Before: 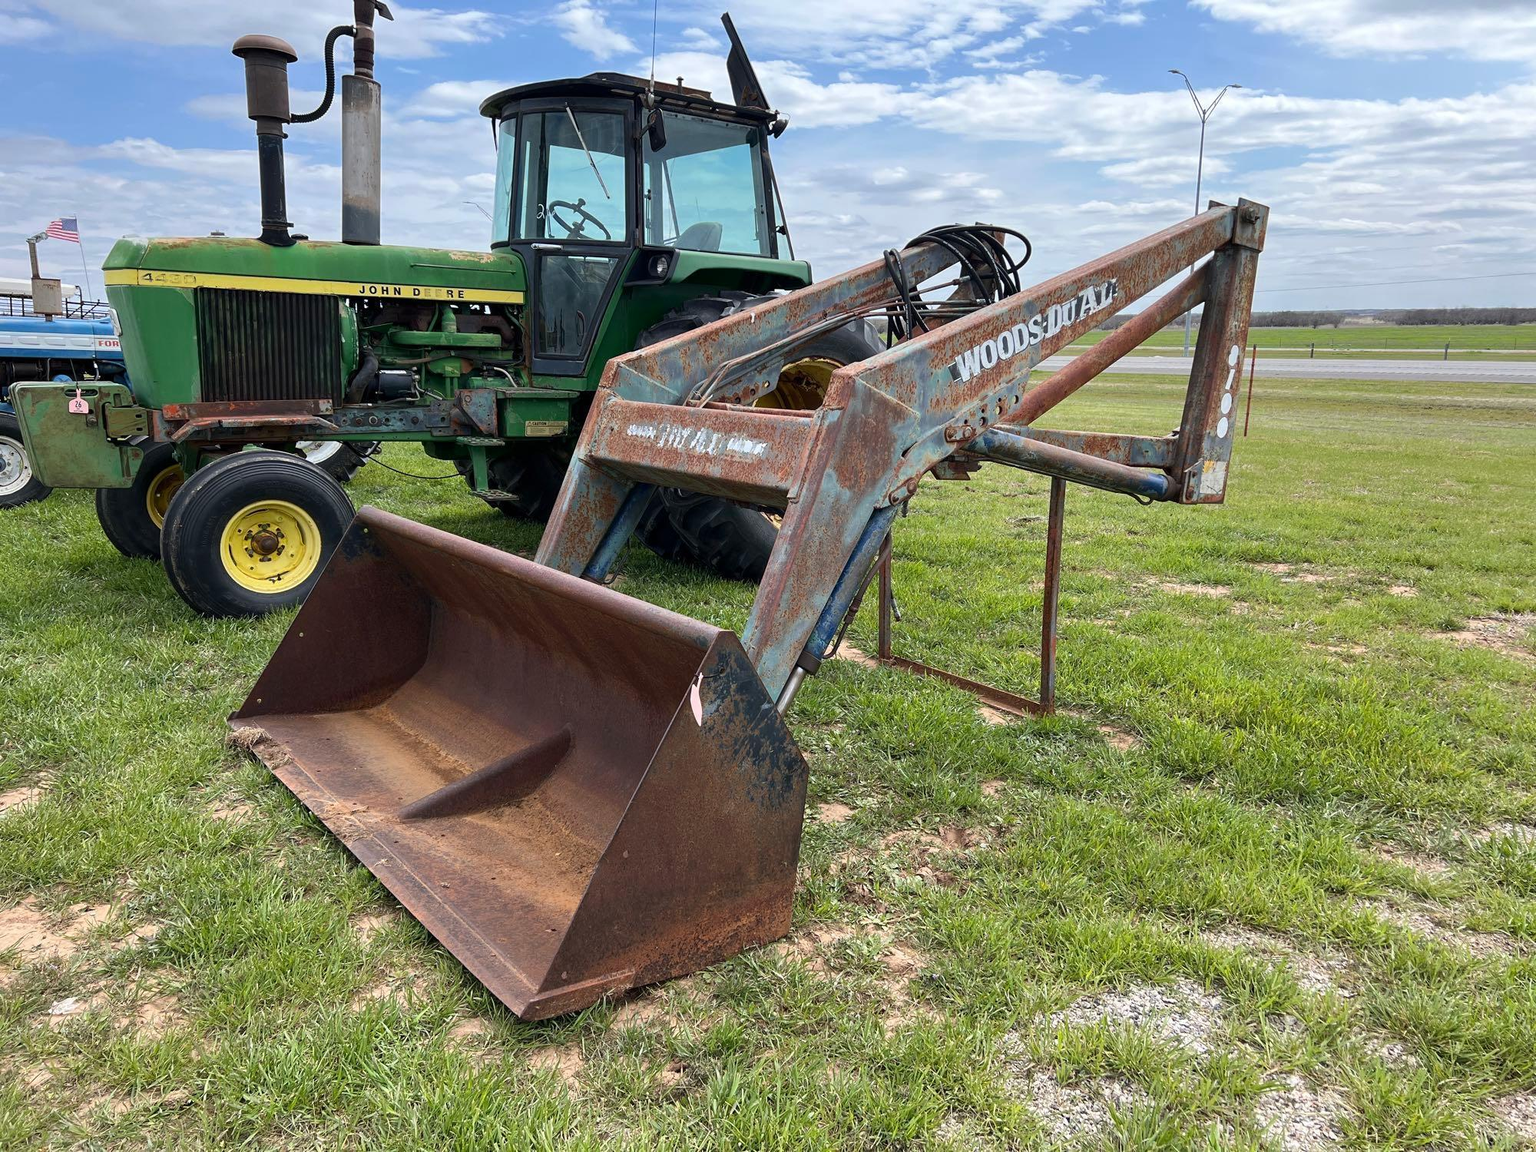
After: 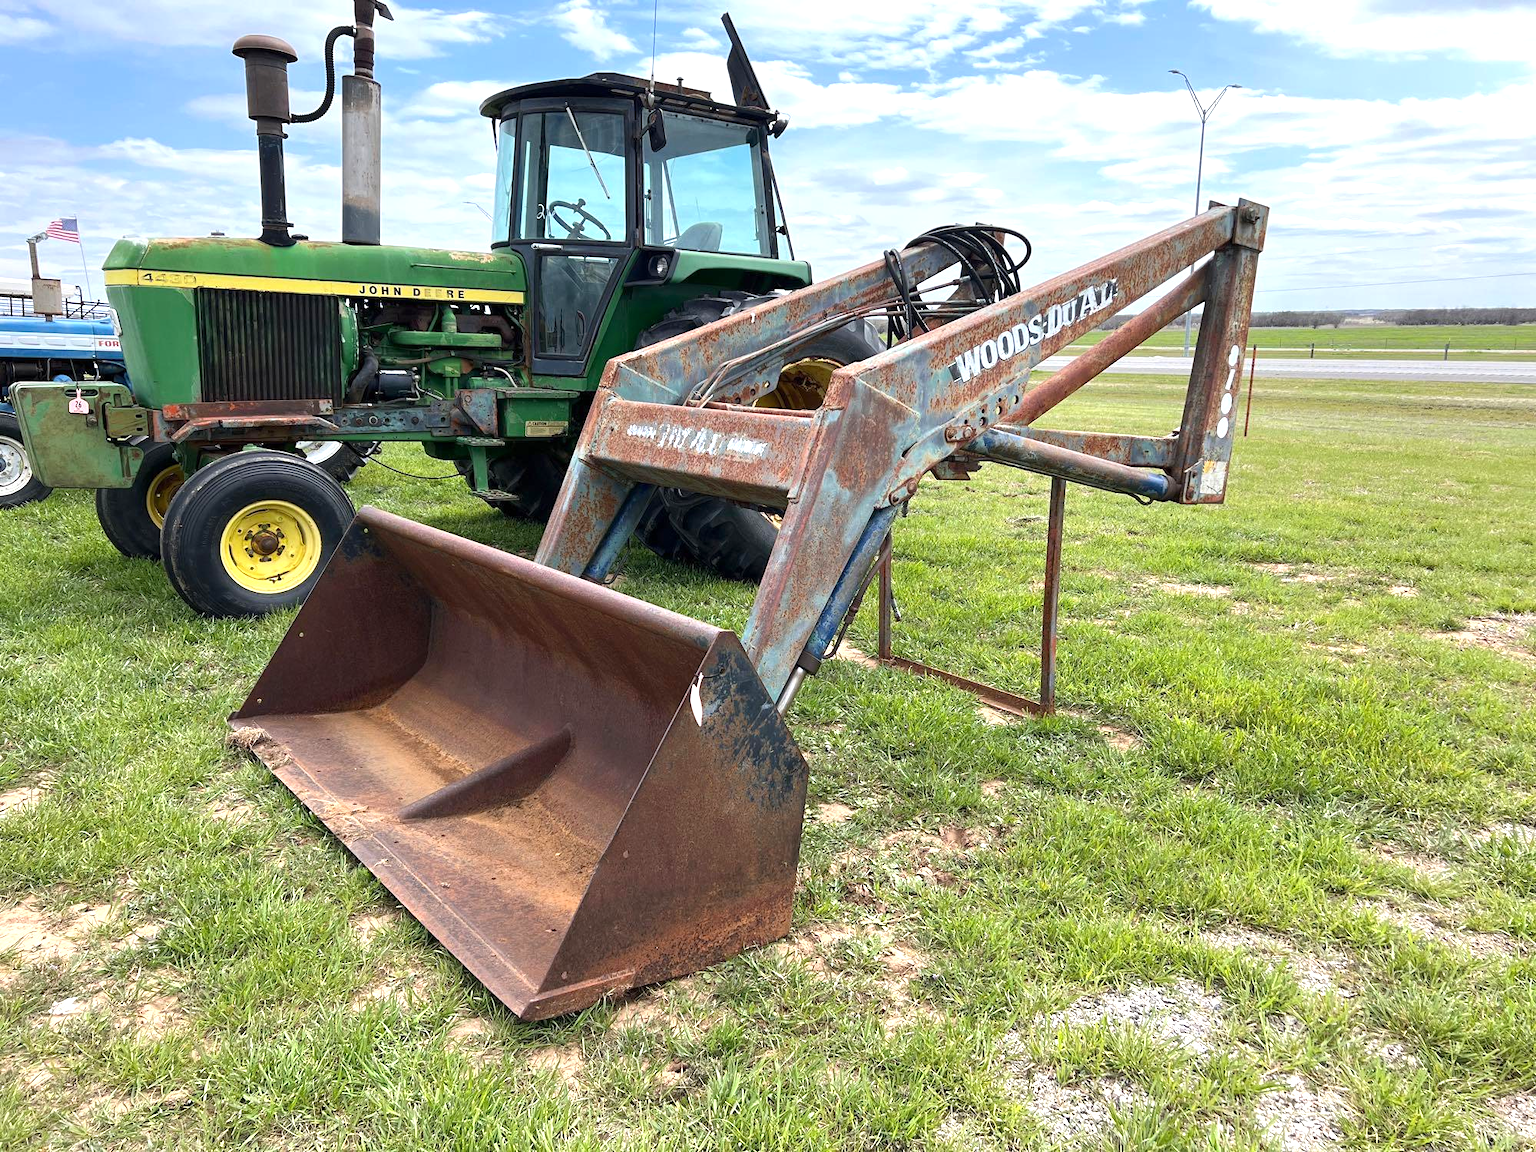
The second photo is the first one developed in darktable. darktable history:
exposure: exposure 0.631 EV, compensate highlight preservation false
